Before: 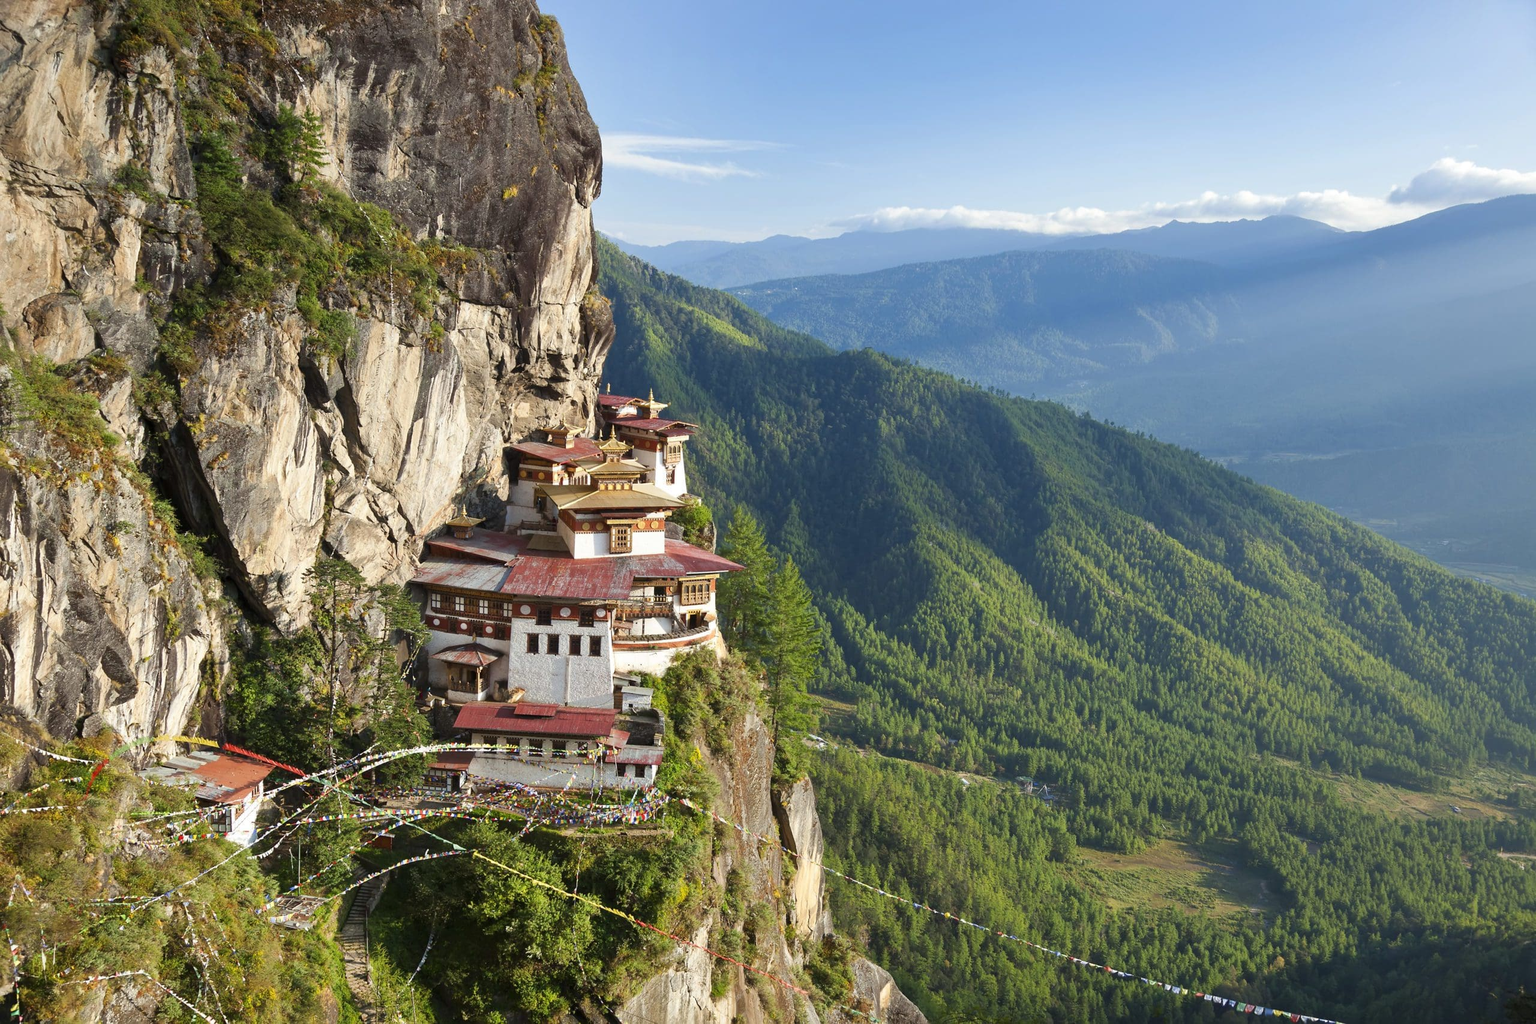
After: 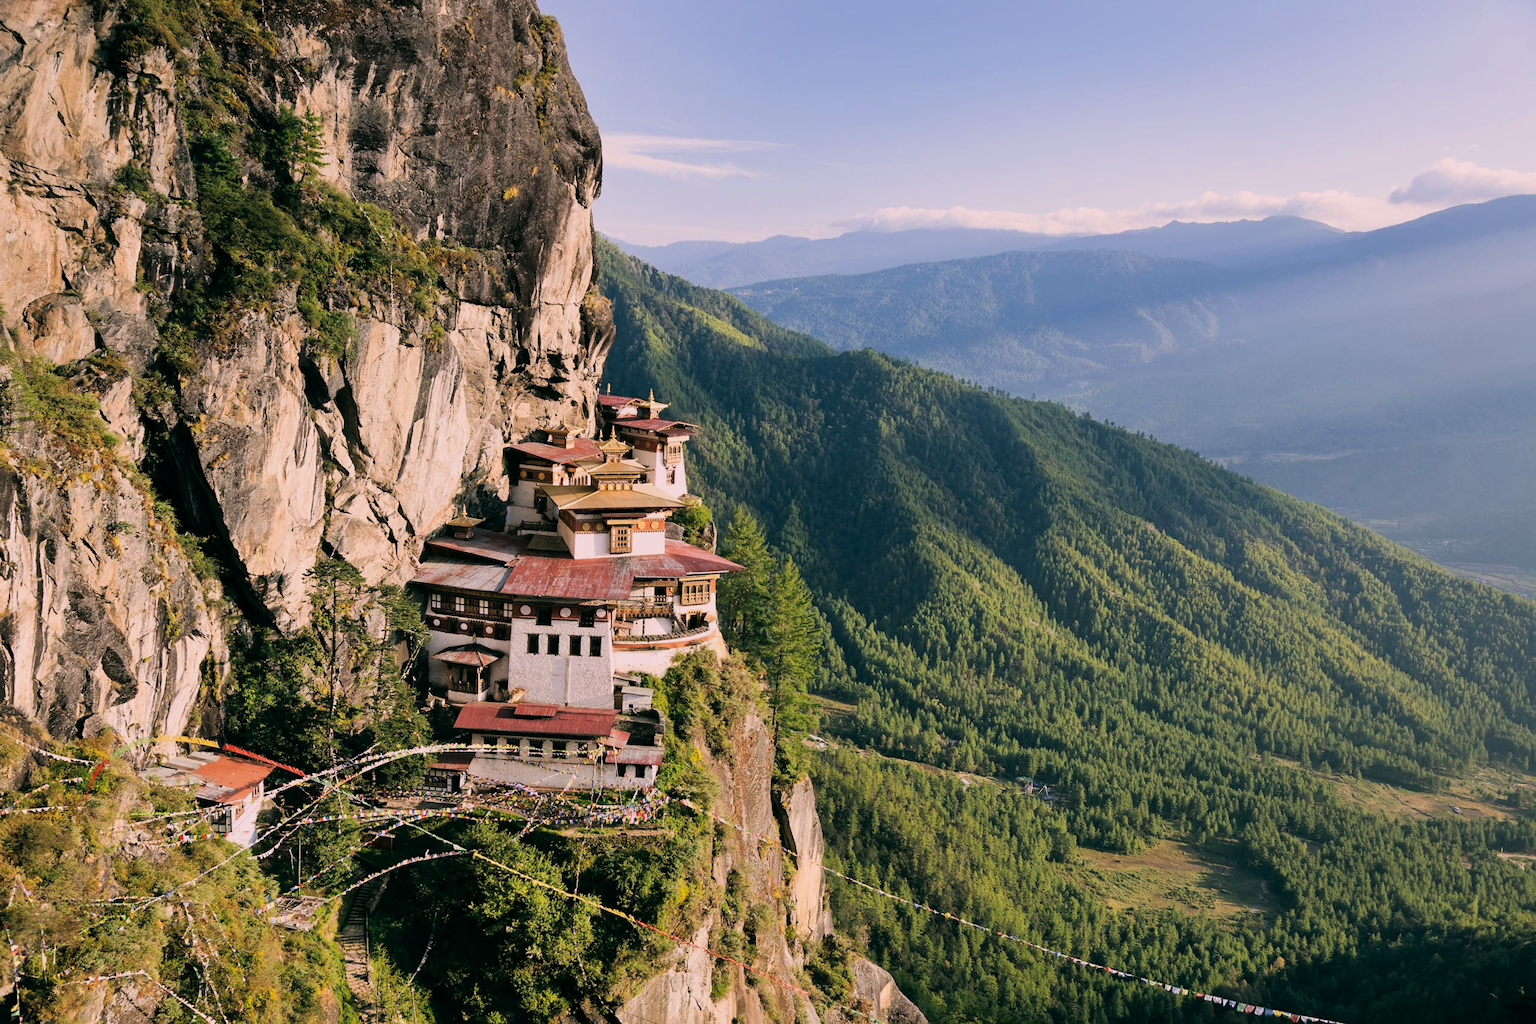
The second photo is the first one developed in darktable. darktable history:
rotate and perspective: automatic cropping original format, crop left 0, crop top 0
color balance: lift [1.005, 0.99, 1.007, 1.01], gamma [1, 1.034, 1.032, 0.966], gain [0.873, 1.055, 1.067, 0.933]
filmic rgb: black relative exposure -5 EV, hardness 2.88, contrast 1.3
white balance: red 1.188, blue 1.11
